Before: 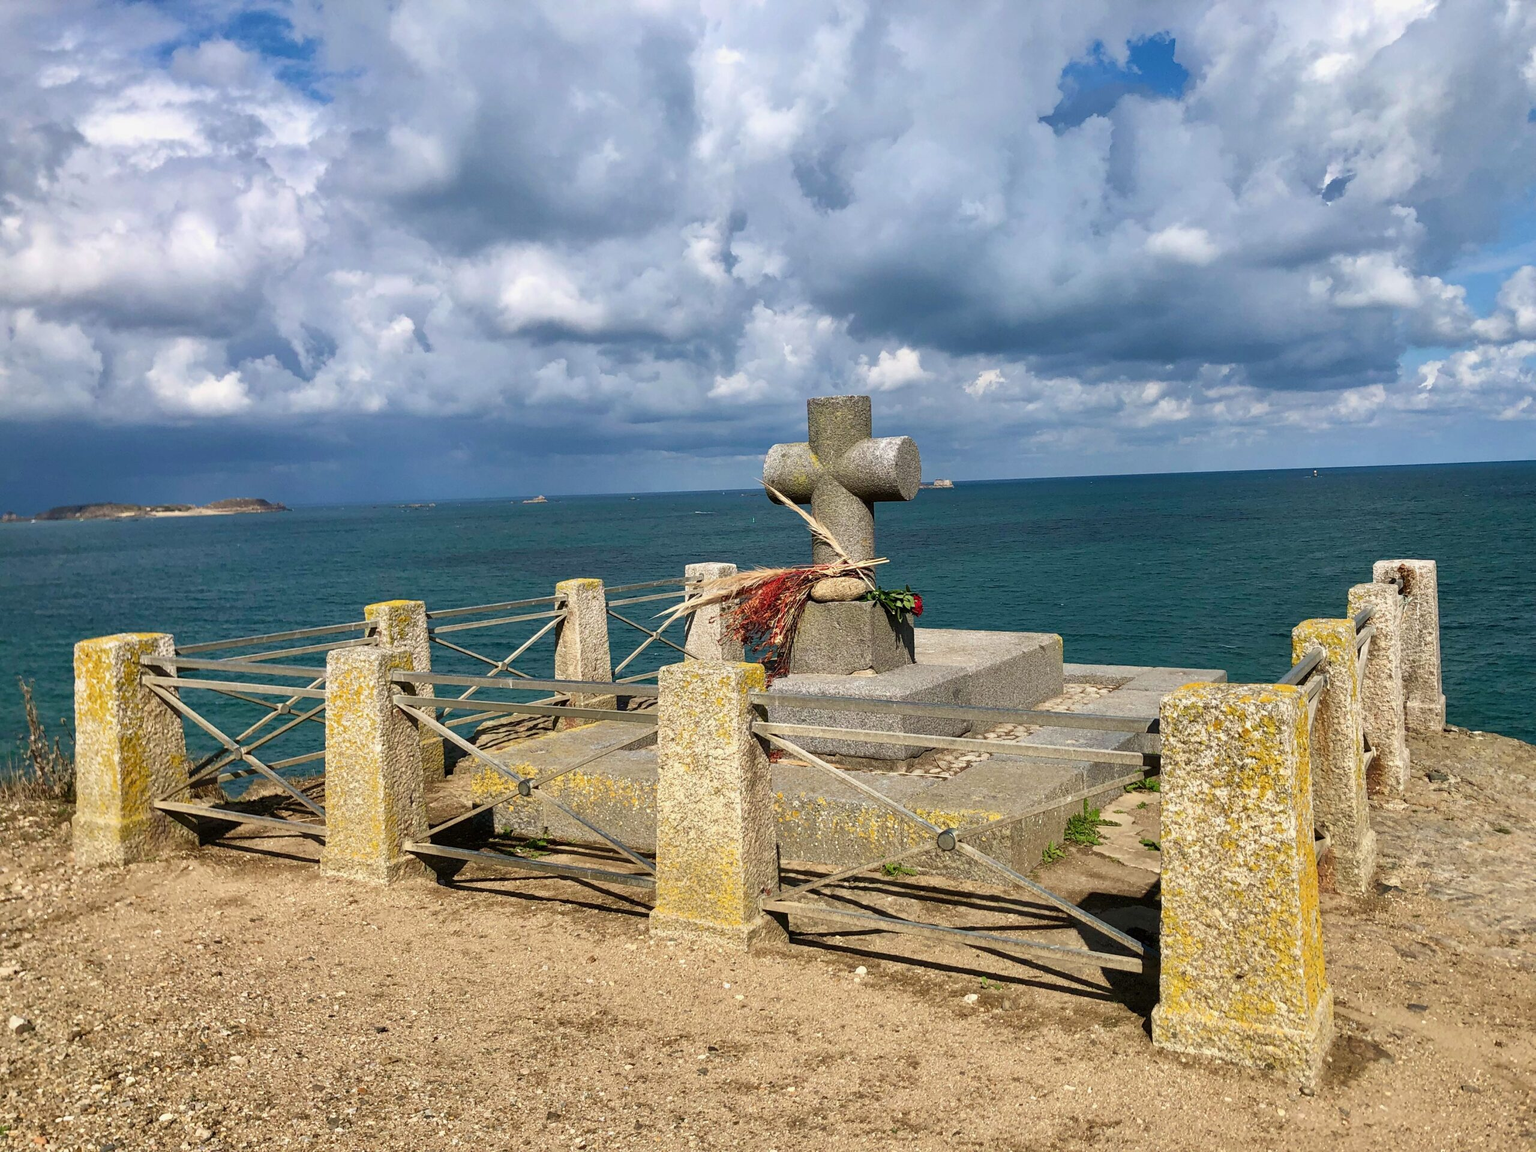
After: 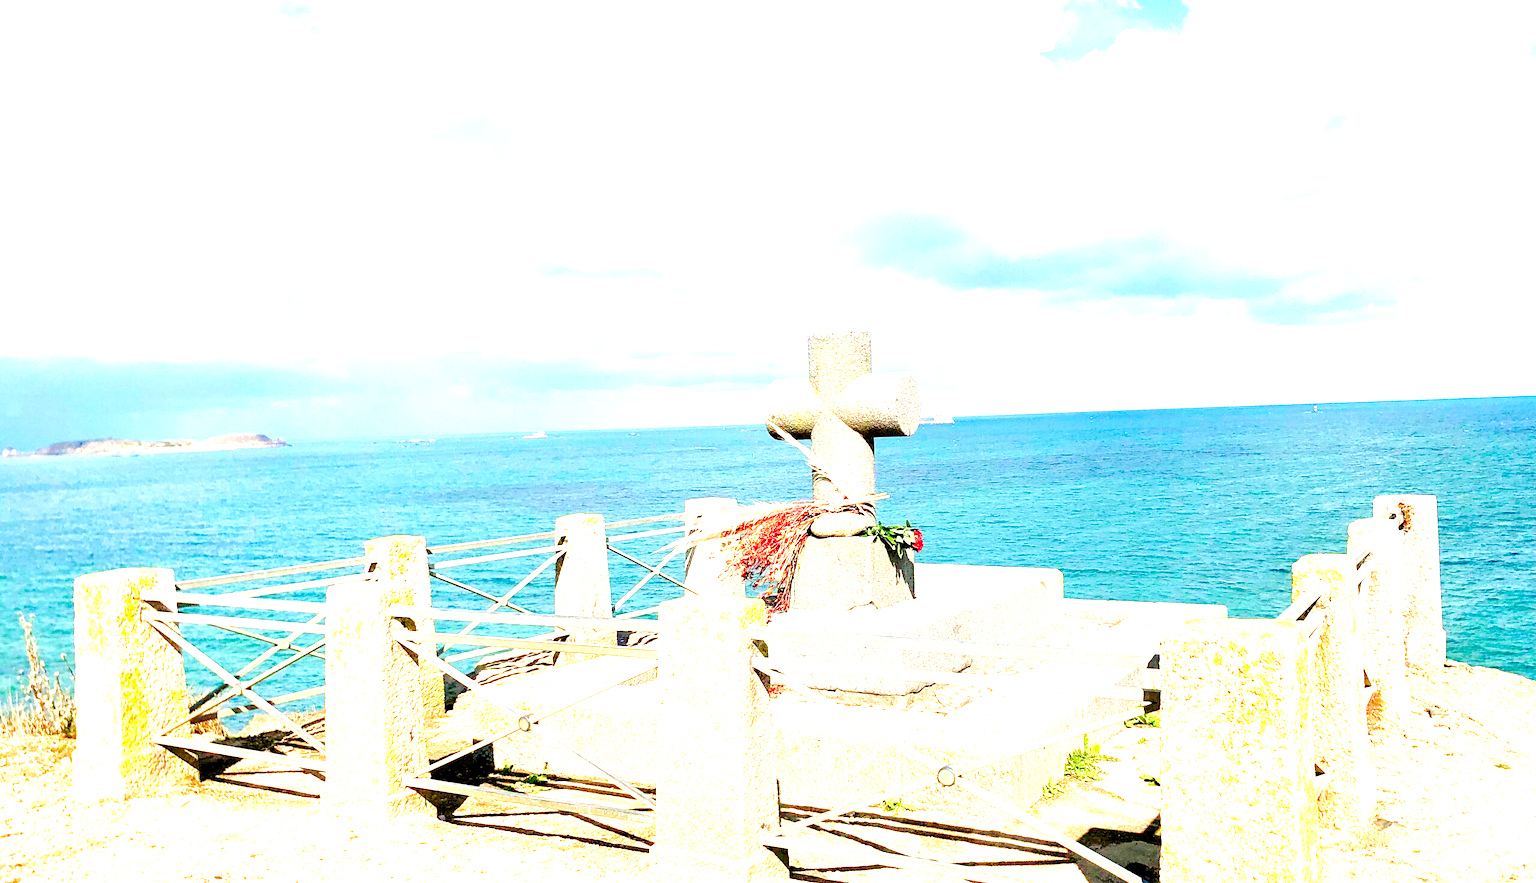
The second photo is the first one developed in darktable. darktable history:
exposure: black level correction 0, exposure 1.9 EV, compensate highlight preservation false
crop: top 5.667%, bottom 17.637%
levels: black 3.83%, white 90.64%, levels [0.044, 0.416, 0.908]
base curve: curves: ch0 [(0, 0) (0.028, 0.03) (0.121, 0.232) (0.46, 0.748) (0.859, 0.968) (1, 1)], preserve colors none
